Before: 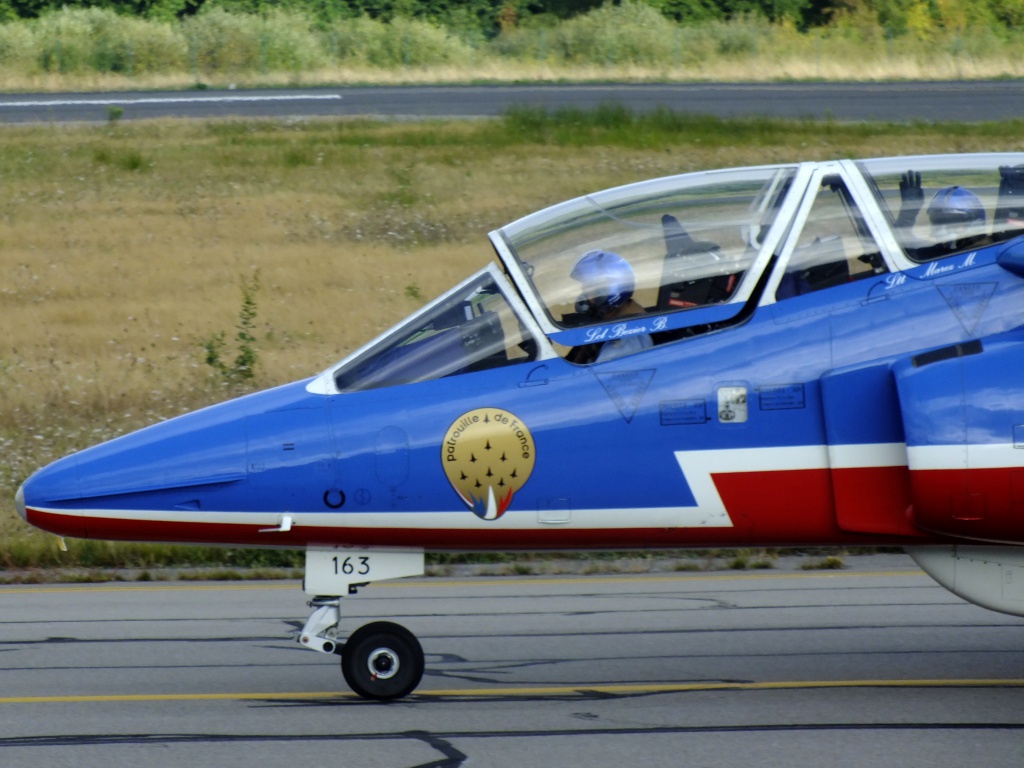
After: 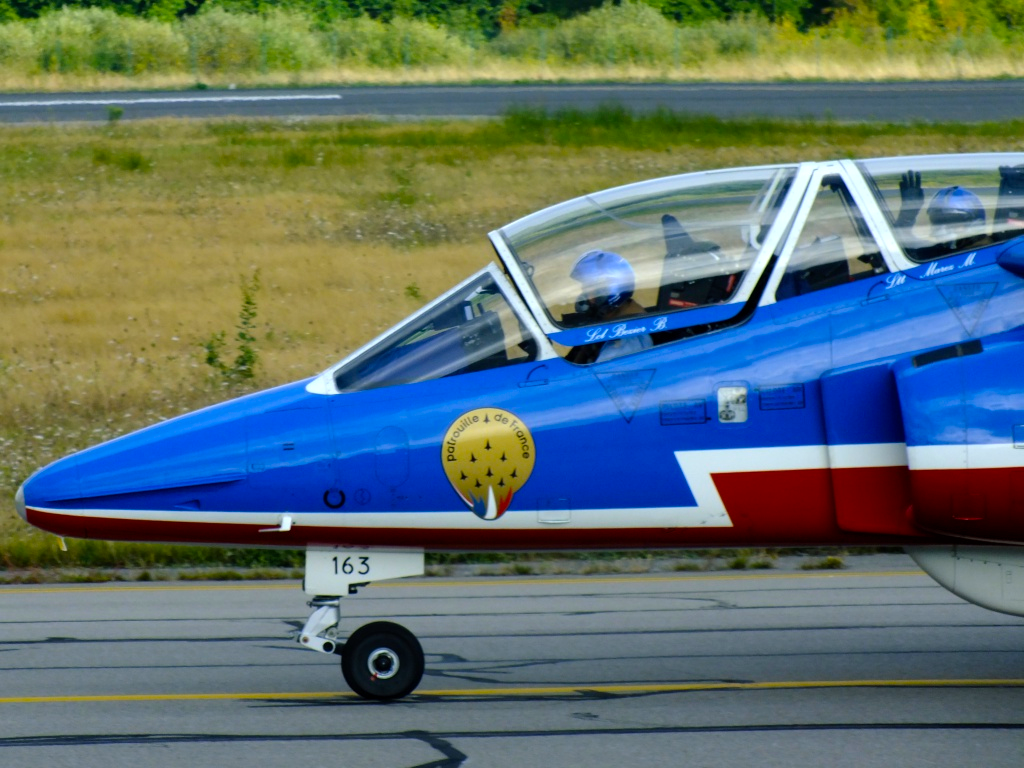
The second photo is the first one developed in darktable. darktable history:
color balance rgb: shadows lift › luminance -7.571%, shadows lift › chroma 2.387%, shadows lift › hue 164.66°, linear chroma grading › global chroma 8.682%, perceptual saturation grading › global saturation 31.265%, contrast 4.947%
